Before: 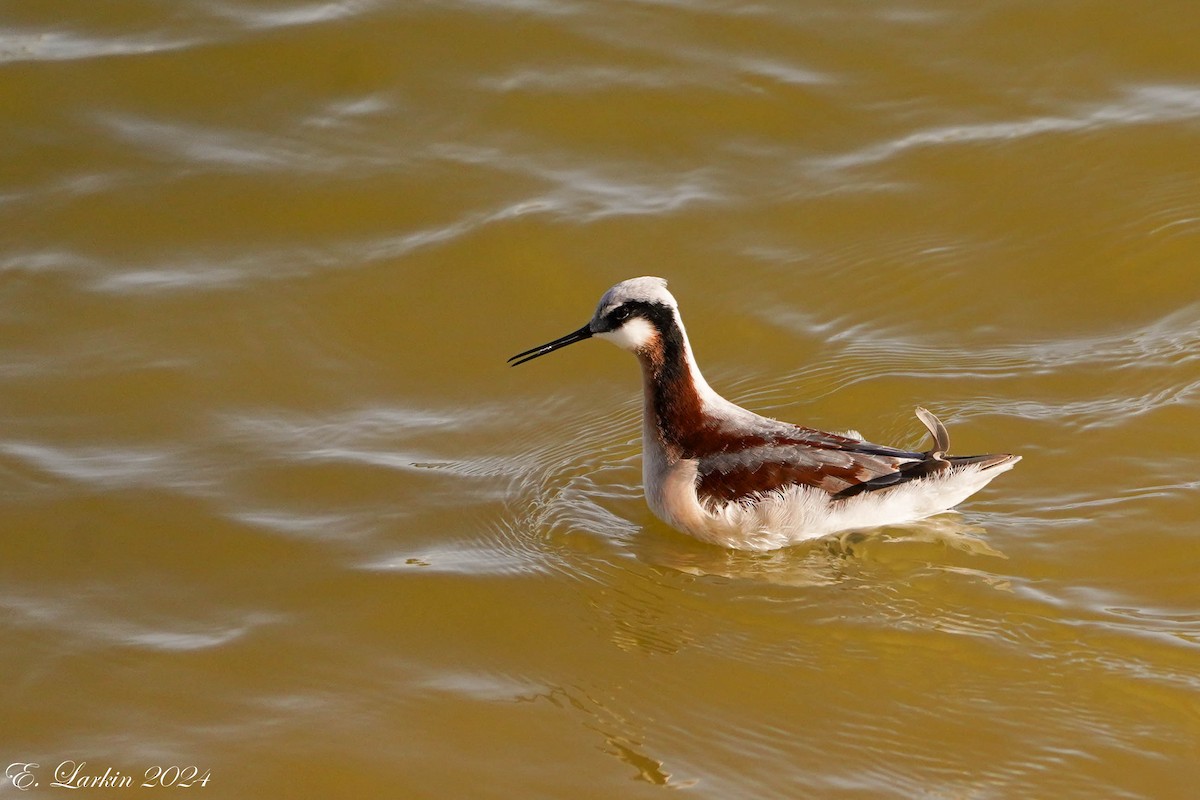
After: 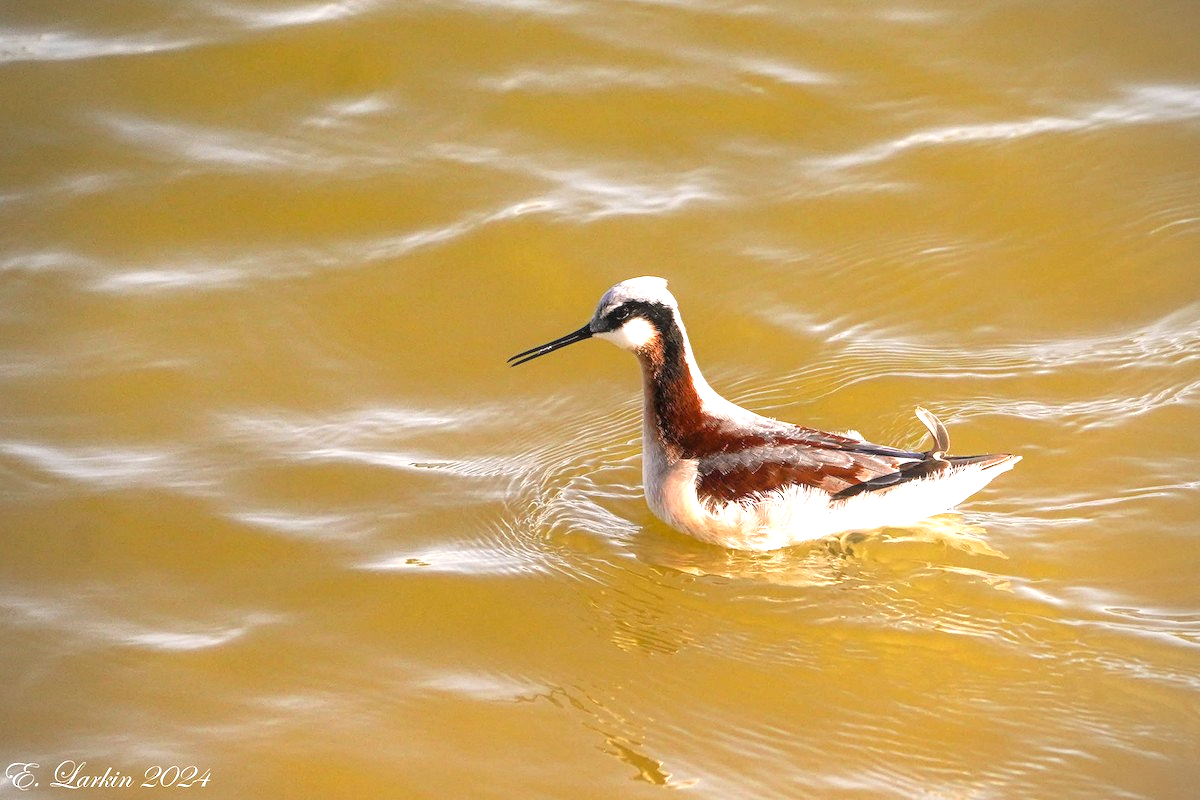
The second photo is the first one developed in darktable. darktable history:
white balance: red 1.009, blue 1.027
local contrast: on, module defaults
contrast equalizer: y [[0.5, 0.486, 0.447, 0.446, 0.489, 0.5], [0.5 ×6], [0.5 ×6], [0 ×6], [0 ×6]]
exposure: black level correction 0, exposure 1.2 EV, compensate exposure bias true, compensate highlight preservation false
vignetting: fall-off radius 60.65%
